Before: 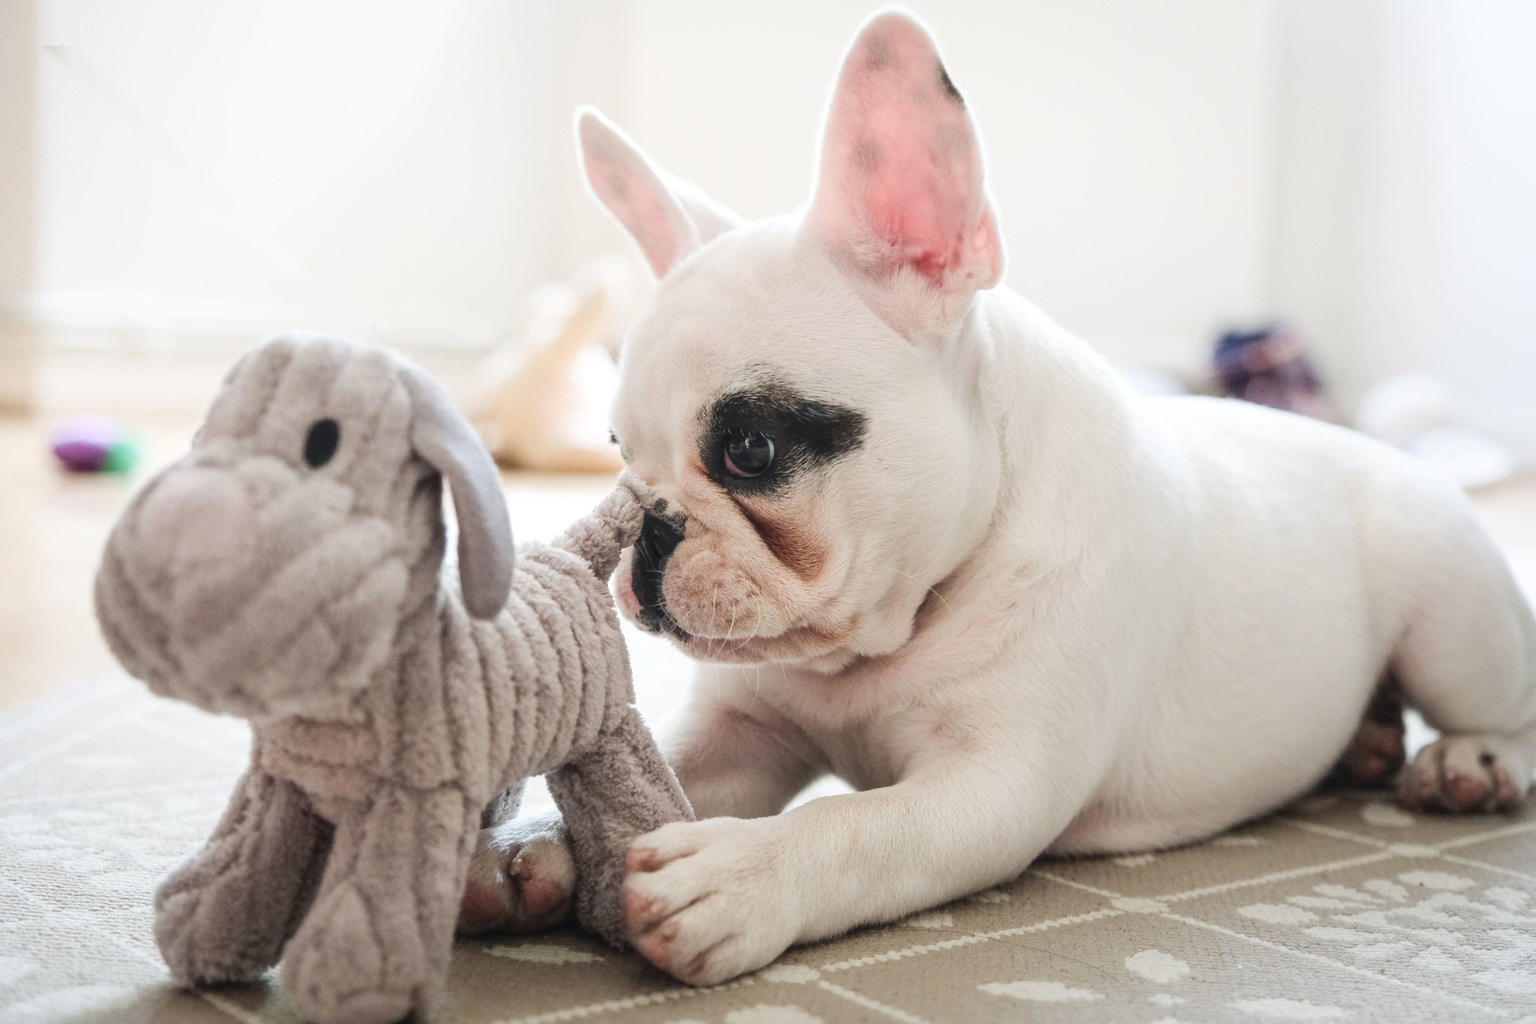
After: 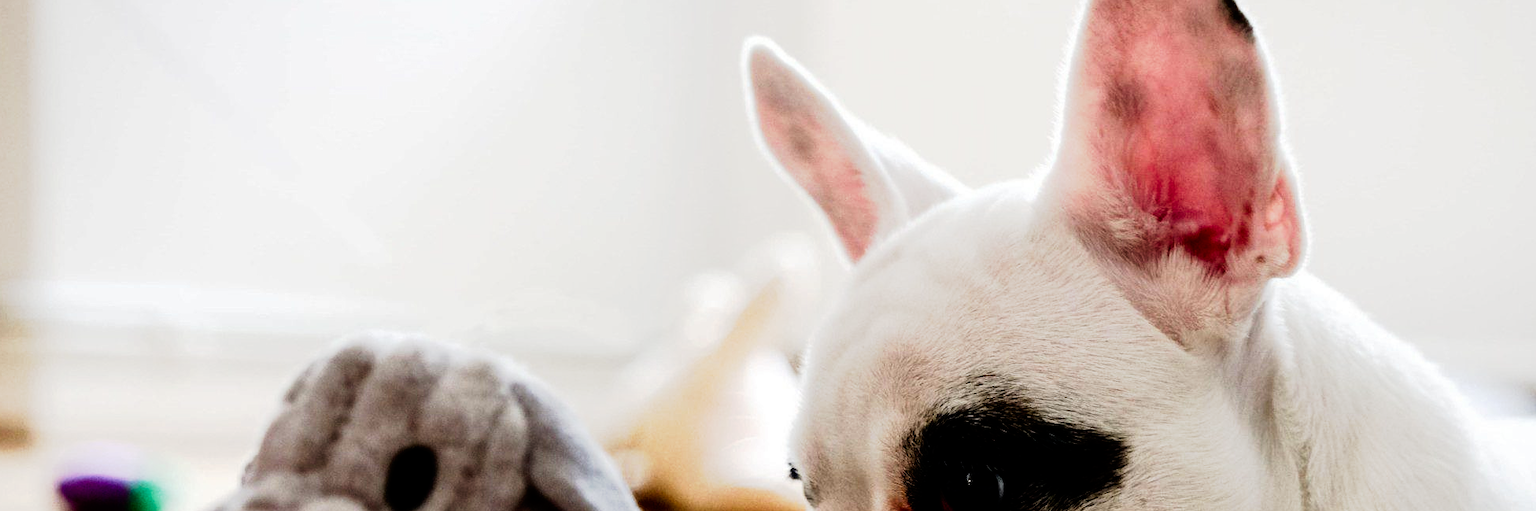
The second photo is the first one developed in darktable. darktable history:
tone curve: curves: ch0 [(0, 0) (0.003, 0.001) (0.011, 0.001) (0.025, 0.001) (0.044, 0.001) (0.069, 0.003) (0.1, 0.007) (0.136, 0.013) (0.177, 0.032) (0.224, 0.083) (0.277, 0.157) (0.335, 0.237) (0.399, 0.334) (0.468, 0.446) (0.543, 0.562) (0.623, 0.683) (0.709, 0.801) (0.801, 0.869) (0.898, 0.918) (1, 1)], preserve colors none
tone equalizer: on, module defaults
contrast brightness saturation: contrast 0.09, brightness -0.59, saturation 0.17
crop: left 0.579%, top 7.627%, right 23.167%, bottom 54.275%
